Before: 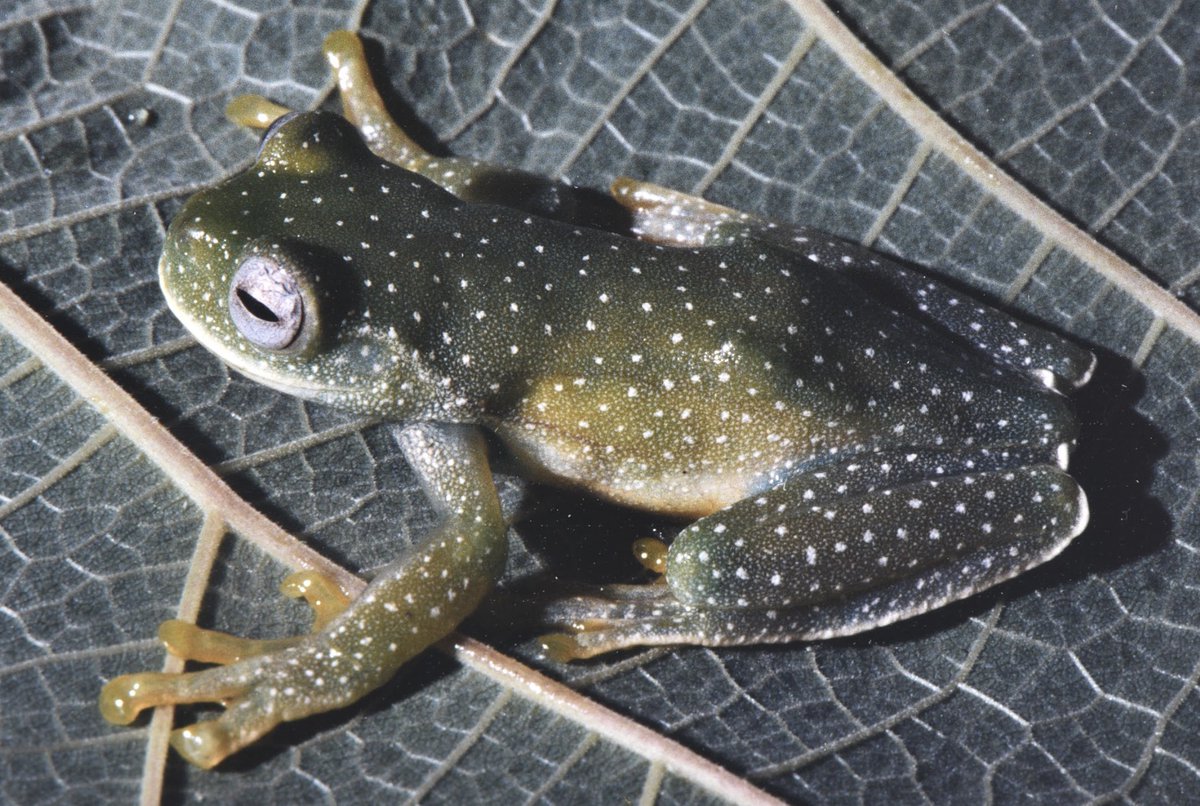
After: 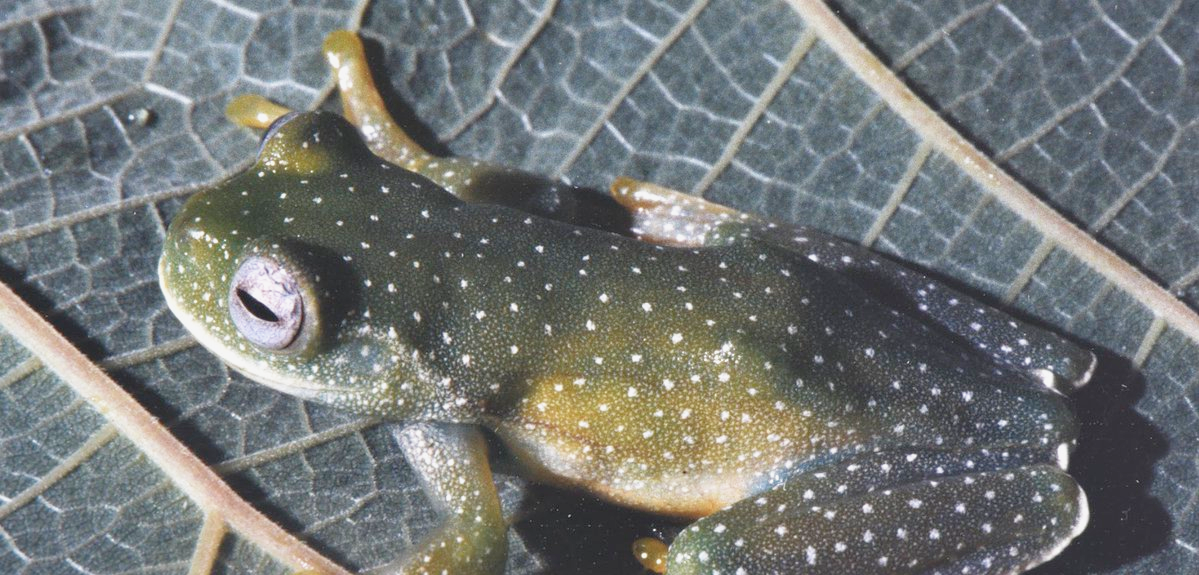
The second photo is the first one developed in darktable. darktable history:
base curve: curves: ch0 [(0, 0) (0.579, 0.807) (1, 1)], preserve colors none
crop: right 0%, bottom 28.623%
tone equalizer: -8 EV 0.235 EV, -7 EV 0.404 EV, -6 EV 0.414 EV, -5 EV 0.252 EV, -3 EV -0.266 EV, -2 EV -0.414 EV, -1 EV -0.418 EV, +0 EV -0.243 EV, edges refinement/feathering 500, mask exposure compensation -1.57 EV, preserve details no
